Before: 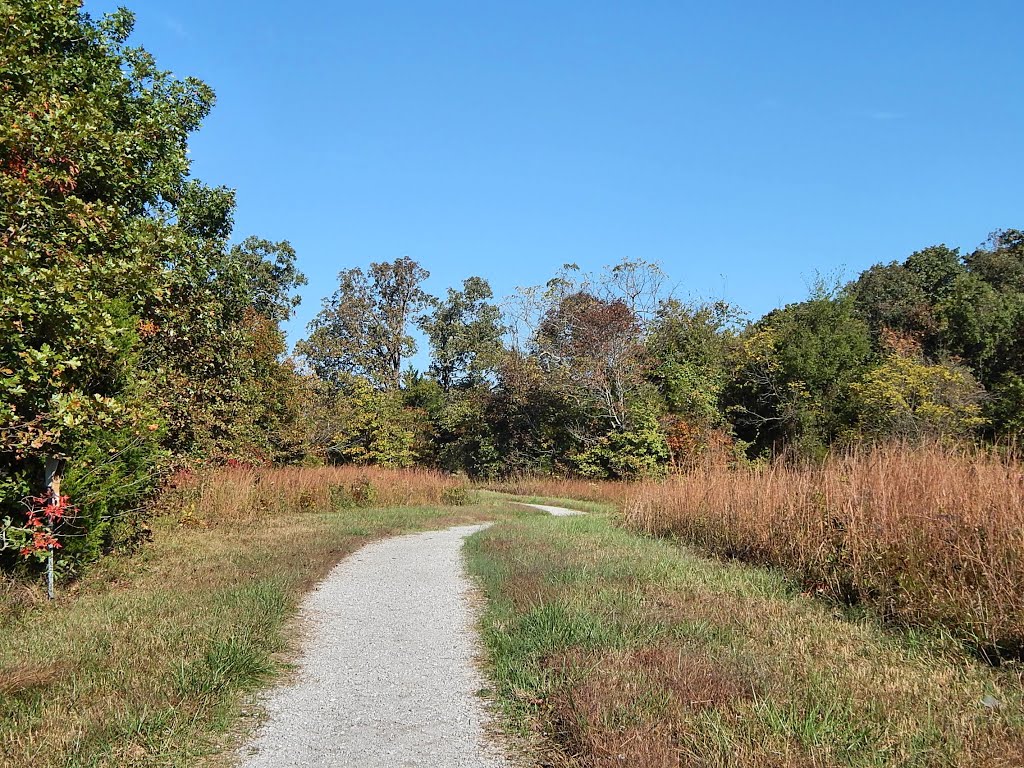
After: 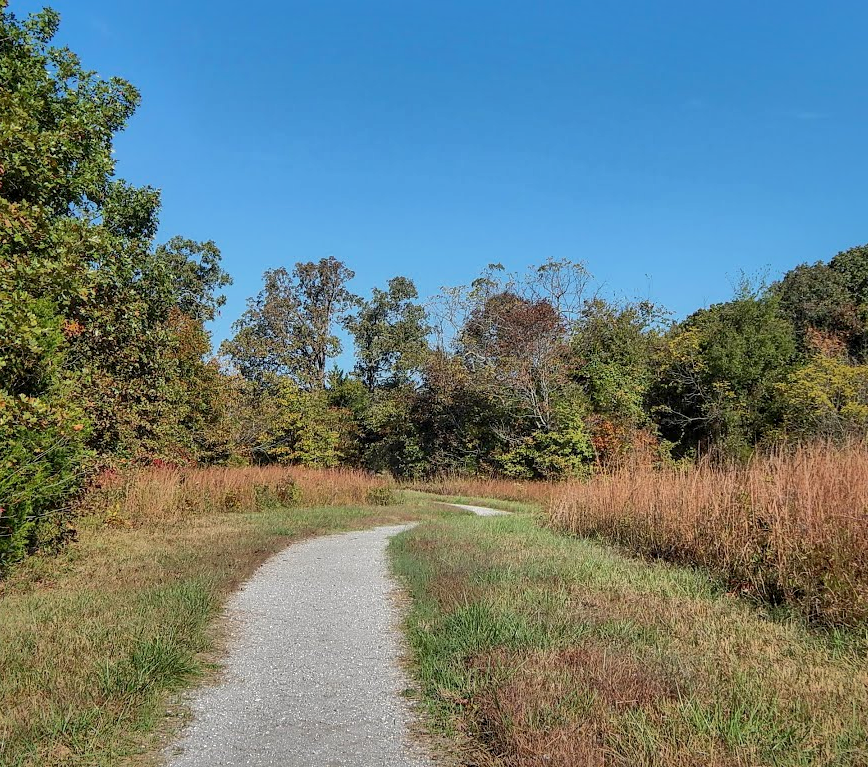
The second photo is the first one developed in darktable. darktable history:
crop: left 7.394%, right 7.831%
shadows and highlights: shadows 38.93, highlights -75.08
local contrast: on, module defaults
